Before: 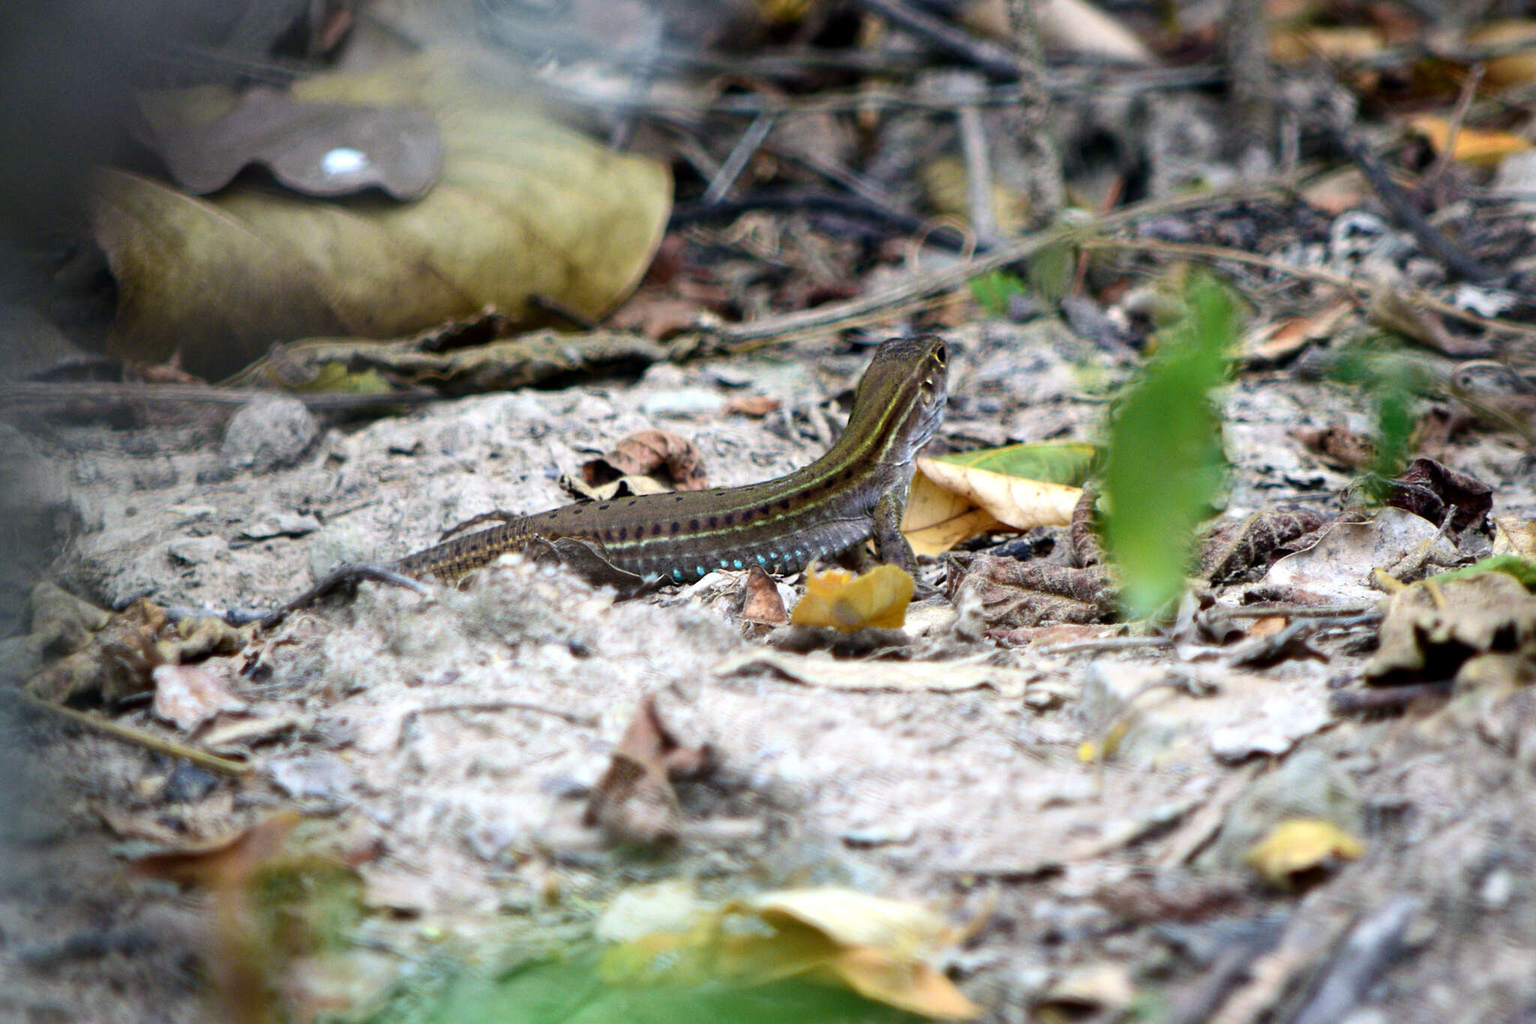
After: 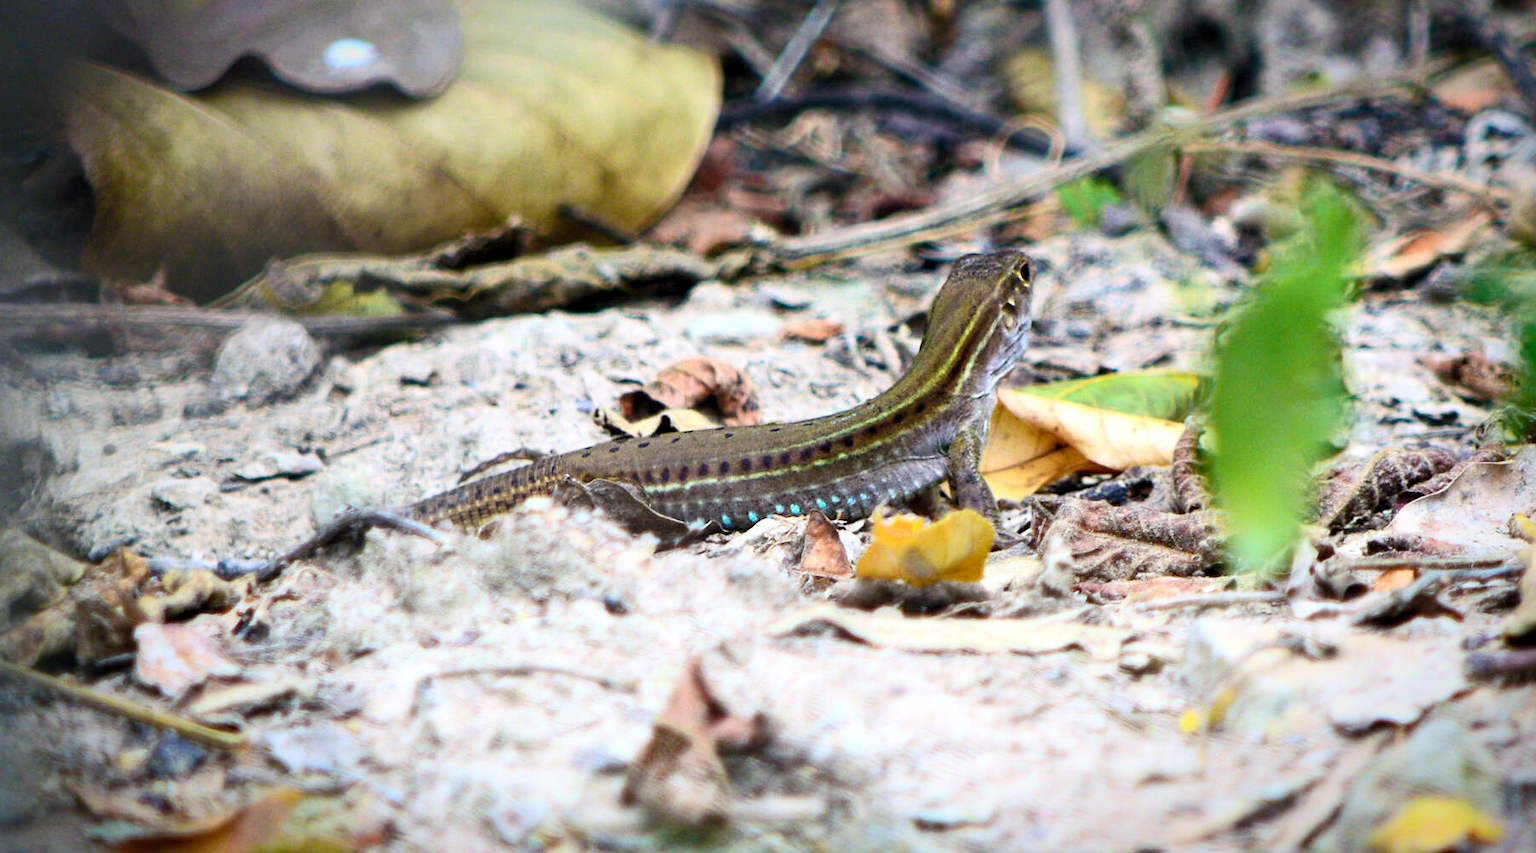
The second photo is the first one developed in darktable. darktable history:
crop and rotate: left 2.292%, top 11.147%, right 9.218%, bottom 15.096%
vignetting: fall-off start 81.67%, fall-off radius 61.69%, saturation 0.378, automatic ratio true, width/height ratio 1.421
levels: levels [0.018, 0.493, 1]
contrast brightness saturation: contrast 0.199, brightness 0.164, saturation 0.22
